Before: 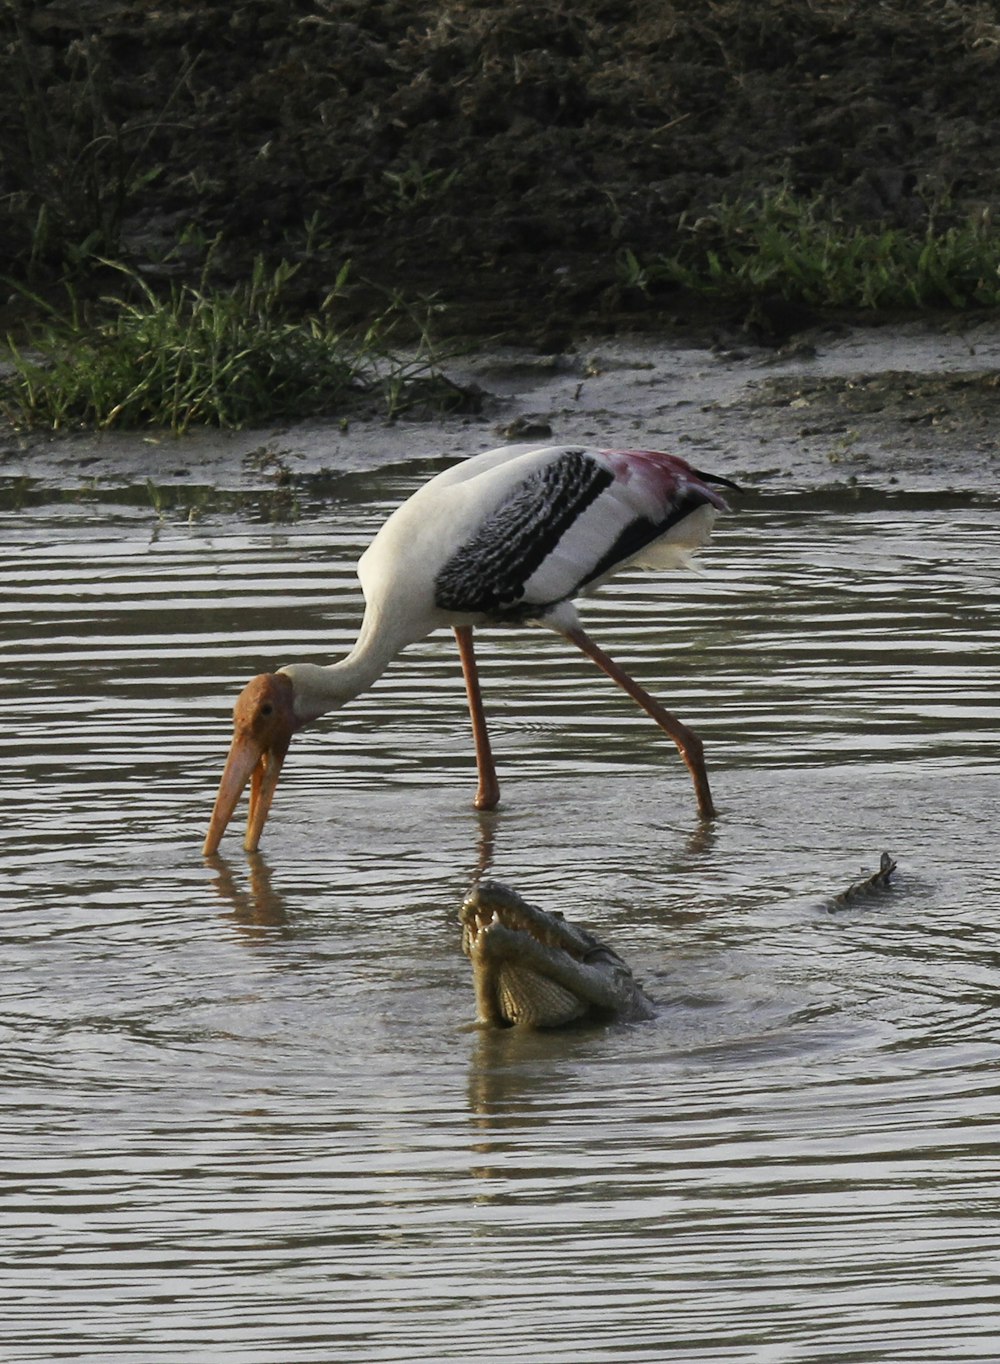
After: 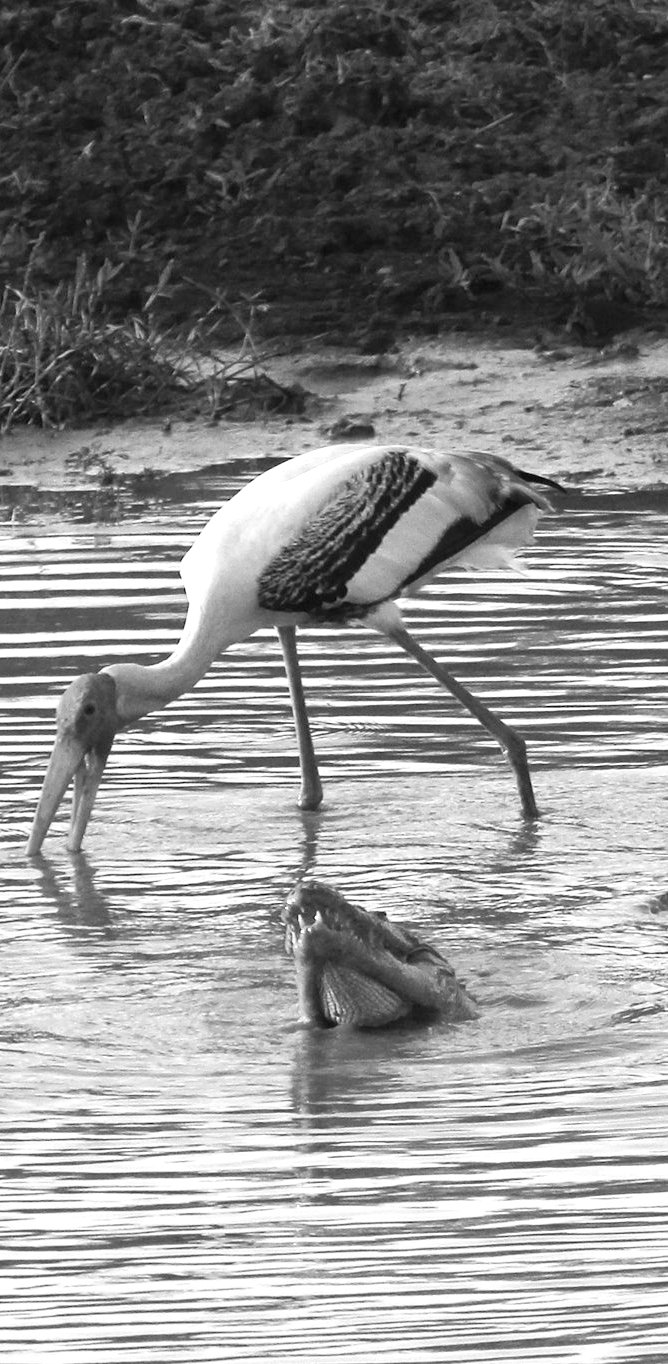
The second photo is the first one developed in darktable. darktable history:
color calibration: output gray [0.253, 0.26, 0.487, 0], gray › normalize channels true, illuminant same as pipeline (D50), adaptation XYZ, x 0.346, y 0.359, gamut compression 0
exposure: black level correction 0, exposure 0.9 EV, compensate exposure bias true, compensate highlight preservation false
crop and rotate: left 17.732%, right 15.423%
